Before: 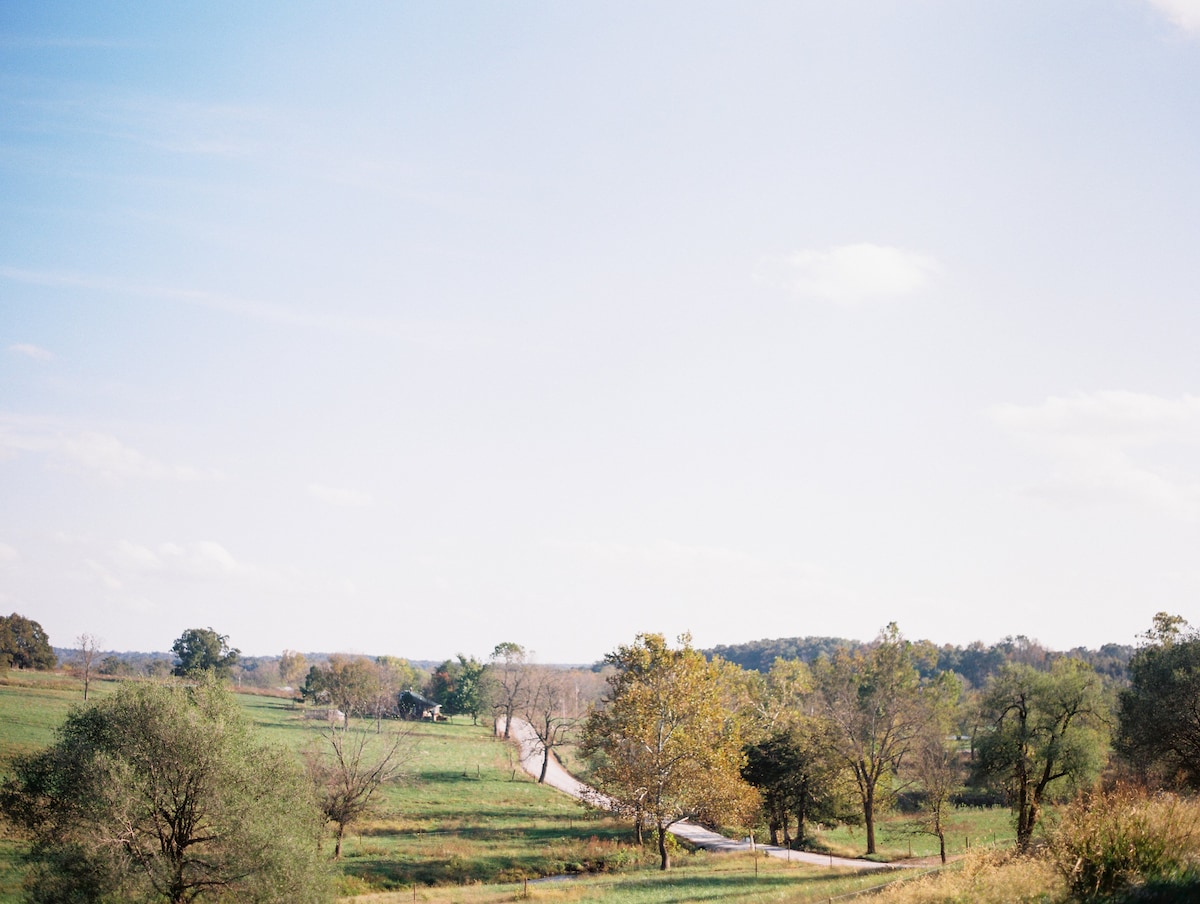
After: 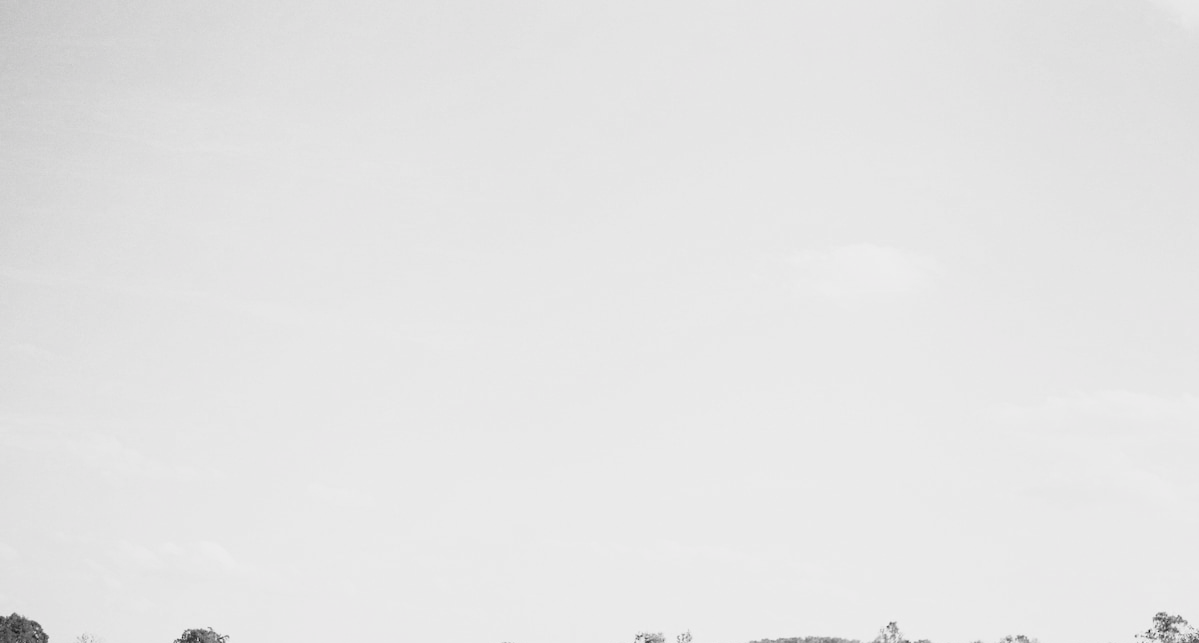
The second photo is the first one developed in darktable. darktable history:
filmic rgb: black relative exposure -5.07 EV, white relative exposure 3.95 EV, hardness 2.89, contrast 1.097, add noise in highlights 0.099, color science v4 (2020), type of noise poissonian
color calibration: gray › normalize channels true, illuminant custom, x 0.262, y 0.521, temperature 7047.63 K, gamut compression 0.001
contrast brightness saturation: saturation -0.996
crop: right 0%, bottom 28.844%
